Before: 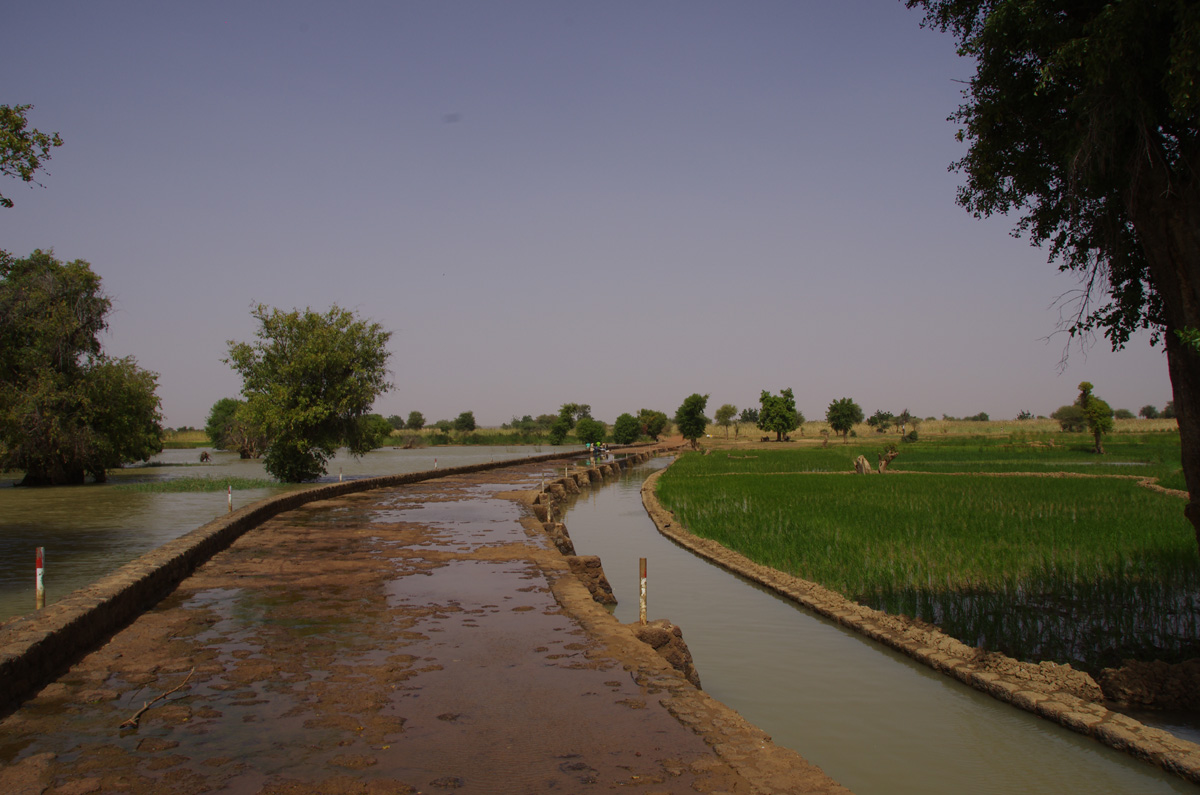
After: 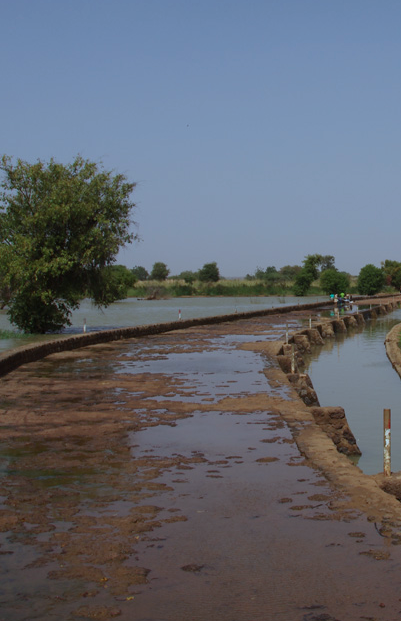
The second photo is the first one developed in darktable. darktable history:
crop and rotate: left 21.34%, top 18.78%, right 45.206%, bottom 2.996%
color correction: highlights a* -9.44, highlights b* -22.76
